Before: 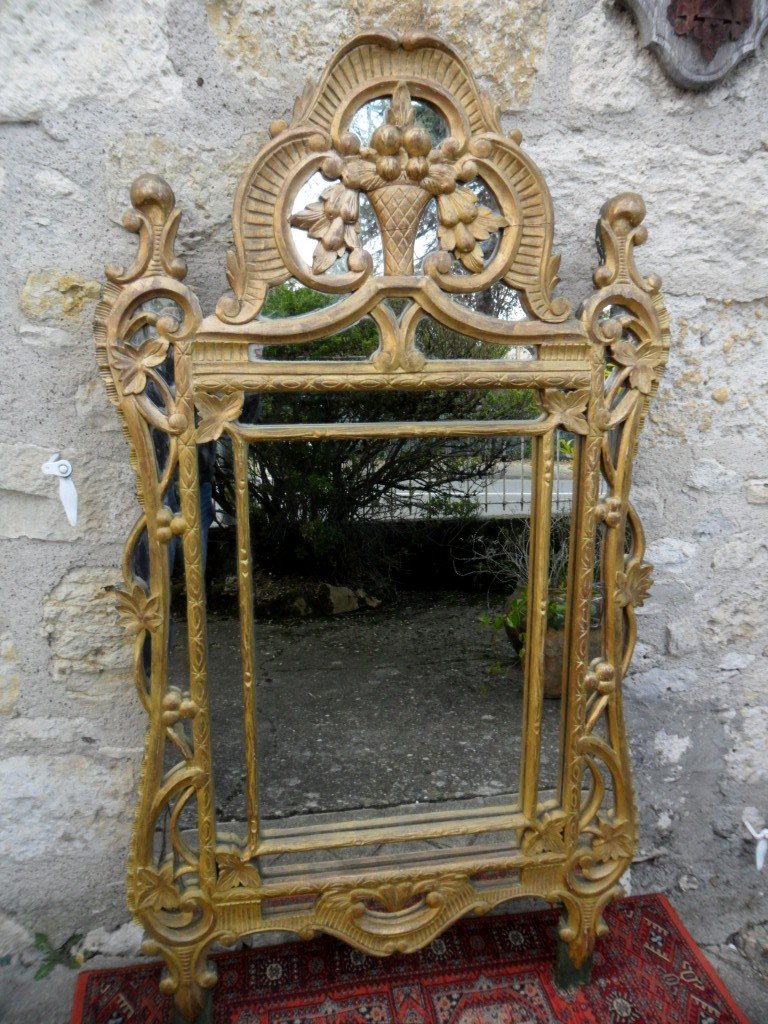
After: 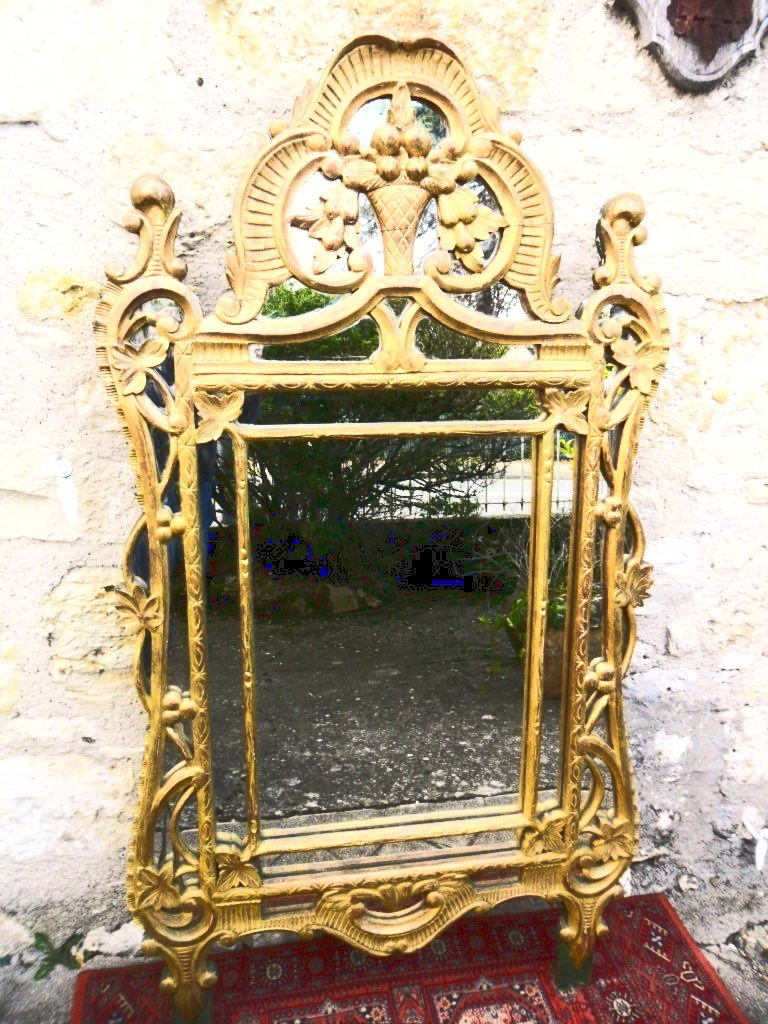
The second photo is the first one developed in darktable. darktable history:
color correction: highlights a* 3.71, highlights b* 5.1
velvia: on, module defaults
levels: black 3.78%, levels [0, 0.492, 0.984]
base curve: curves: ch0 [(0, 0.015) (0.085, 0.116) (0.134, 0.298) (0.19, 0.545) (0.296, 0.764) (0.599, 0.982) (1, 1)]
